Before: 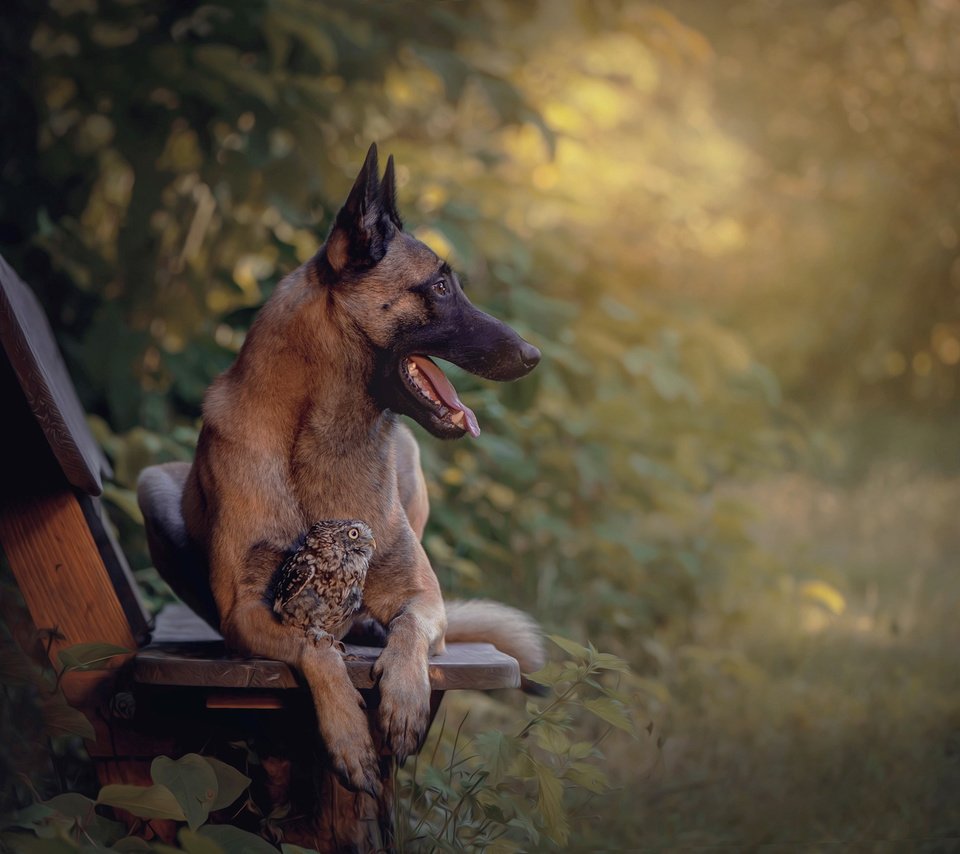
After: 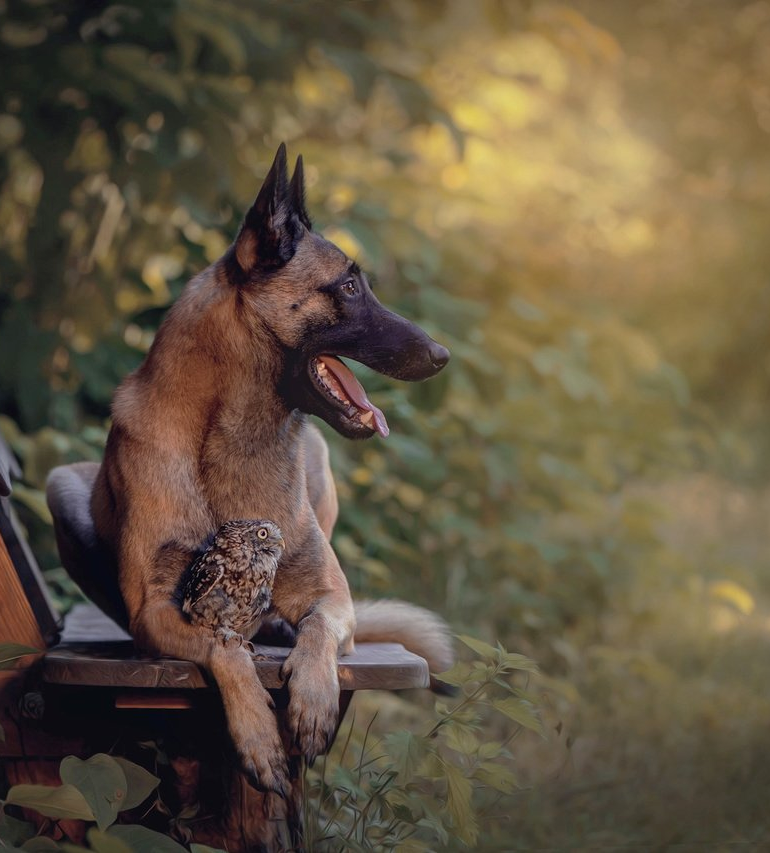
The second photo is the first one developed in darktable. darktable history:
color calibration: illuminant same as pipeline (D50), adaptation XYZ, x 0.346, y 0.358, temperature 5016.34 K, saturation algorithm version 1 (2020)
shadows and highlights: shadows 36.78, highlights -28.08, soften with gaussian
crop and rotate: left 9.499%, right 10.256%
